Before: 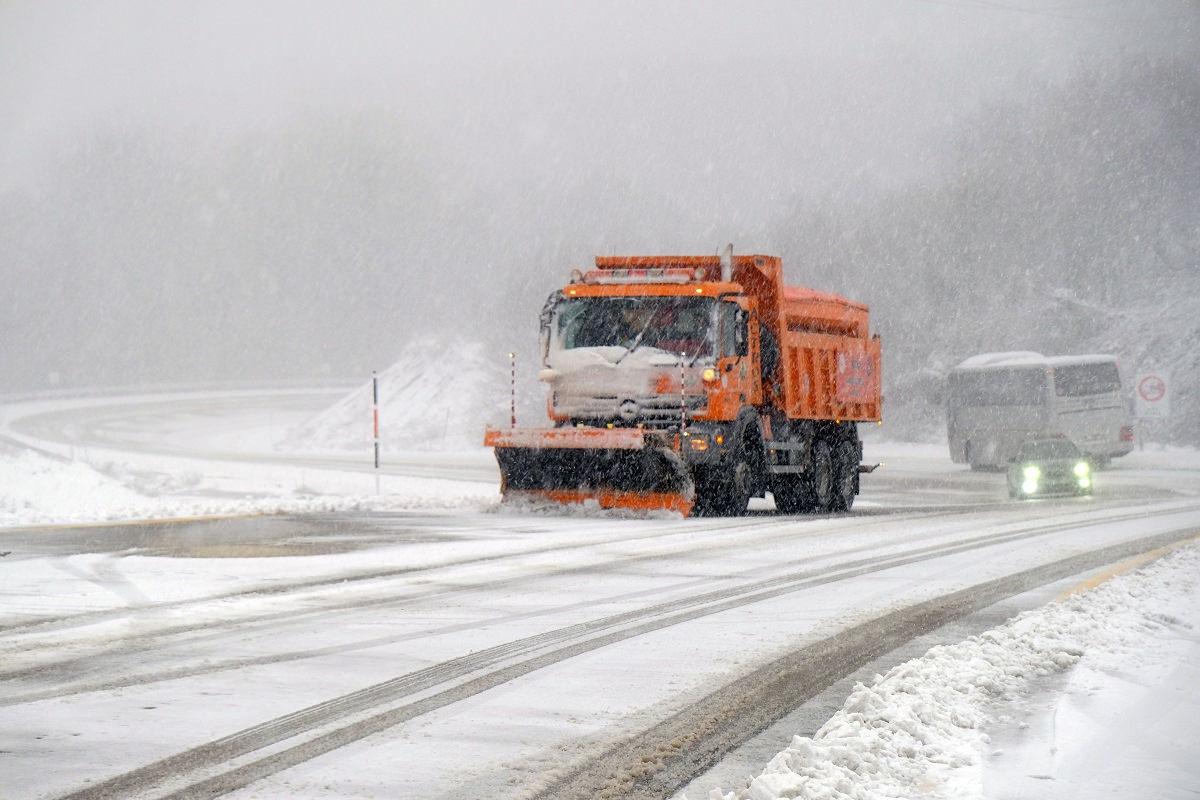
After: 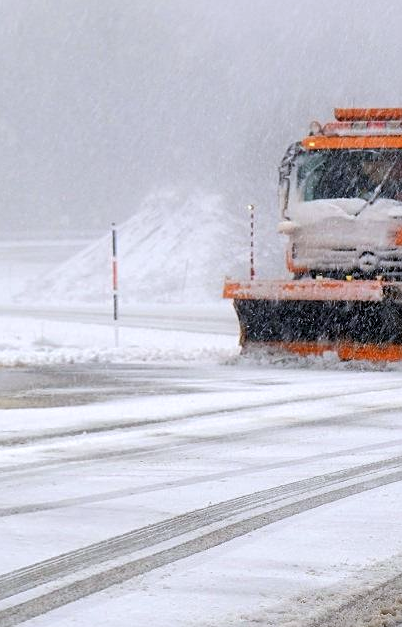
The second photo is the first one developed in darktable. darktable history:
crop and rotate: left 21.77%, top 18.528%, right 44.676%, bottom 2.997%
white balance: red 0.984, blue 1.059
sharpen: amount 0.2
